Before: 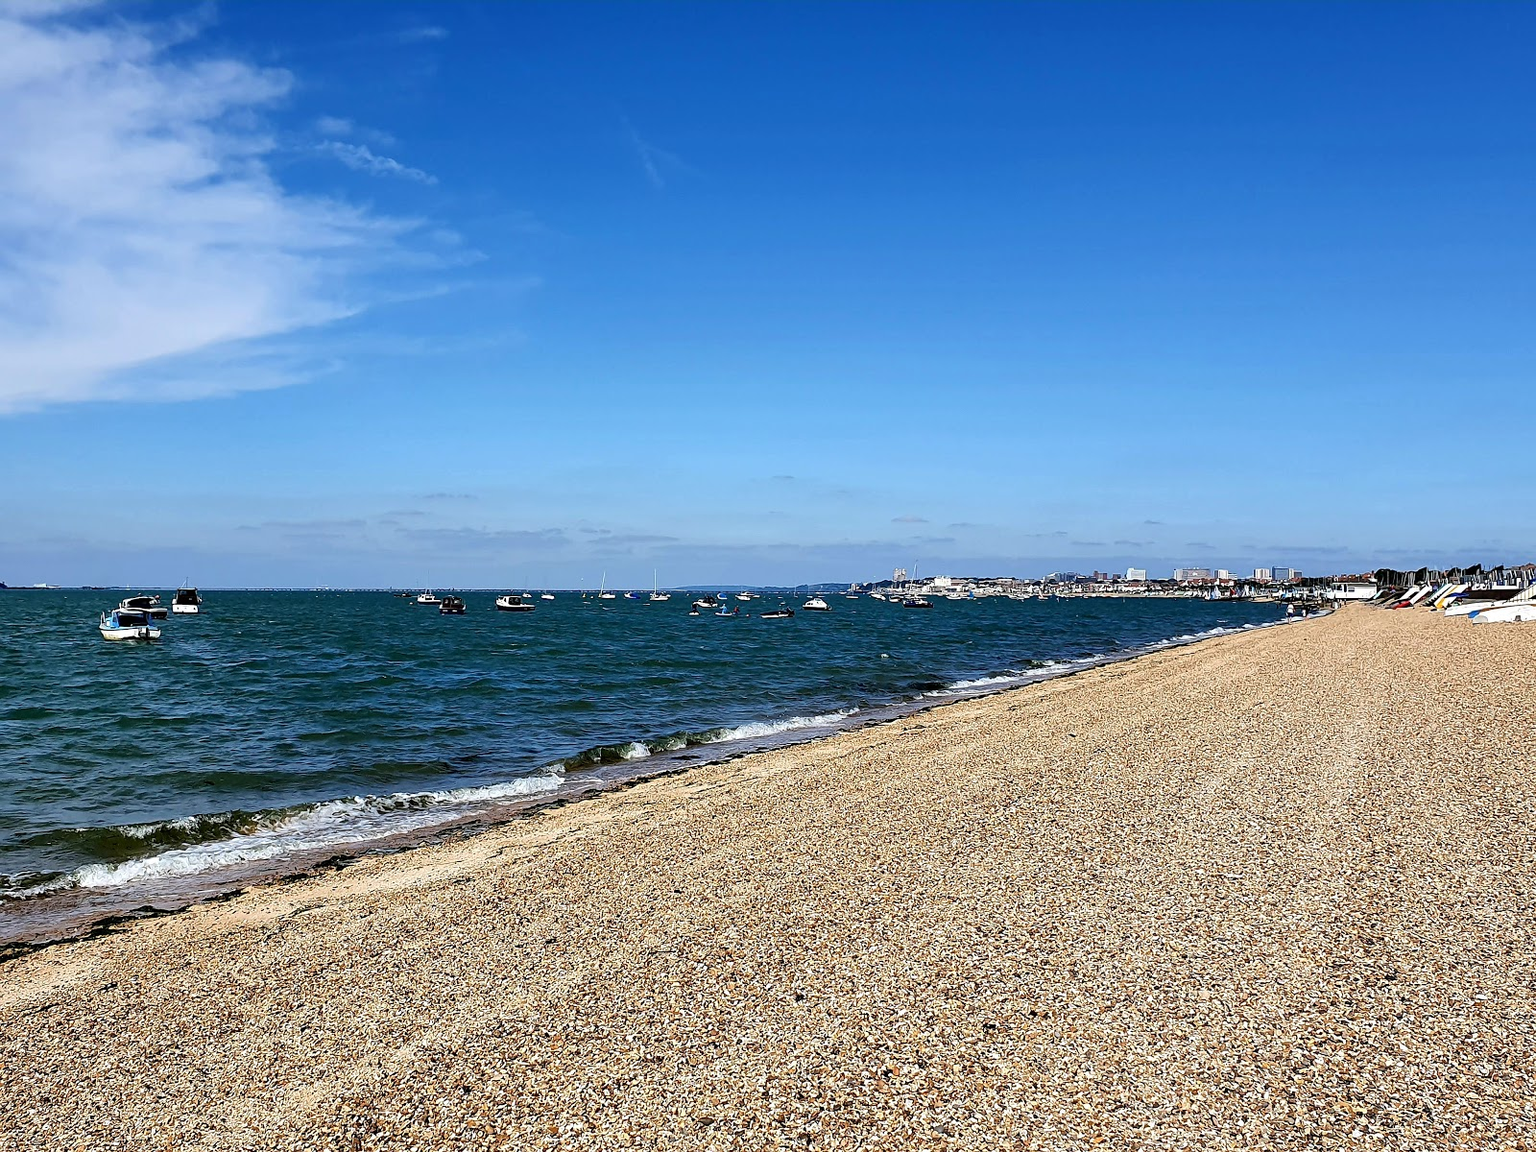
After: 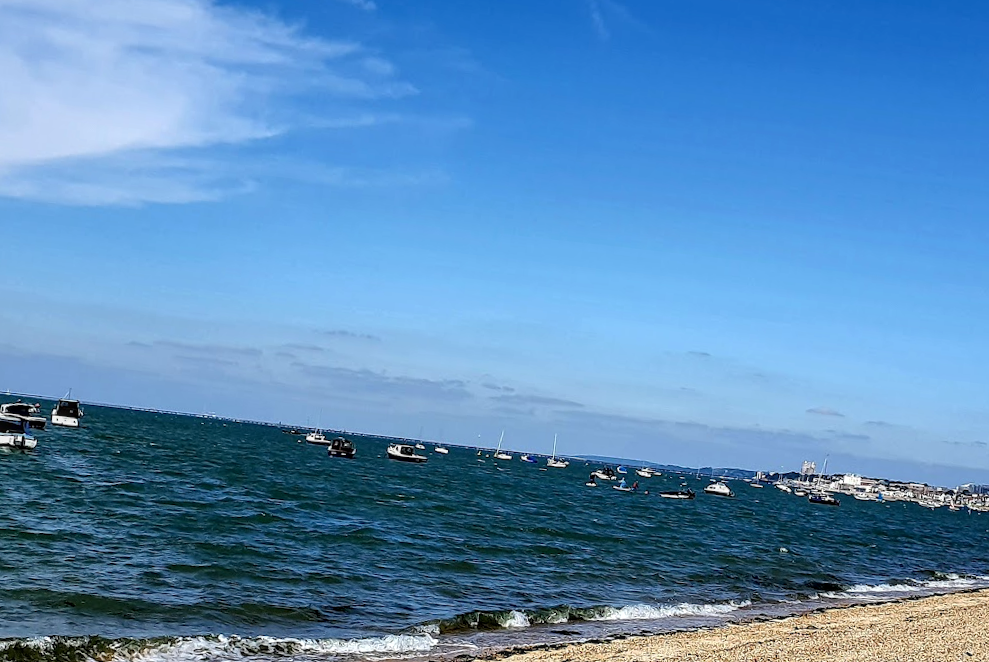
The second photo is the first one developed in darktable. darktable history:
local contrast: on, module defaults
crop and rotate: angle -6.34°, left 2.143%, top 6.885%, right 27.288%, bottom 30.081%
